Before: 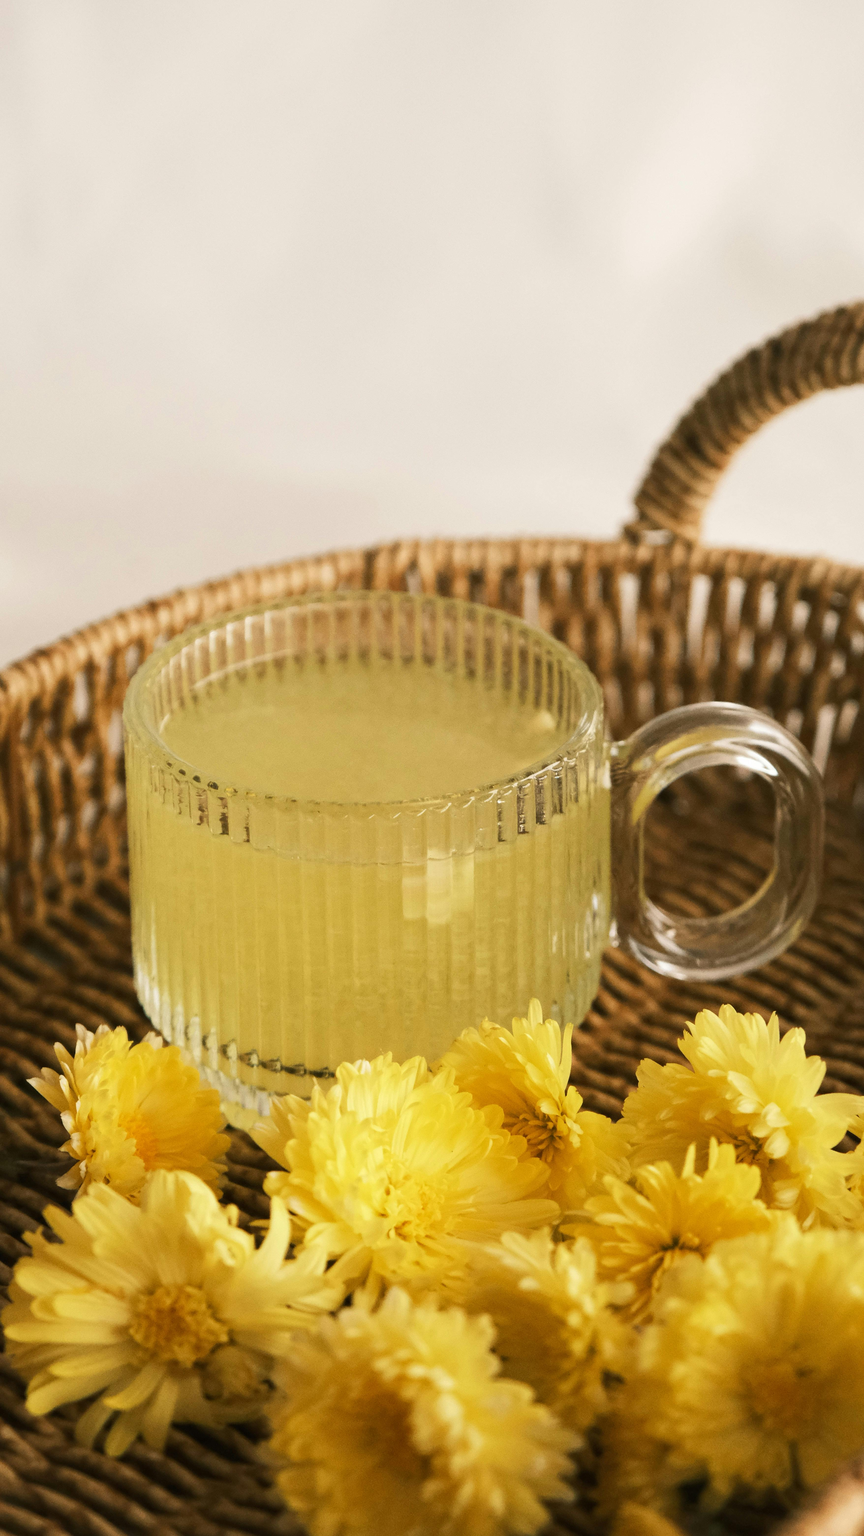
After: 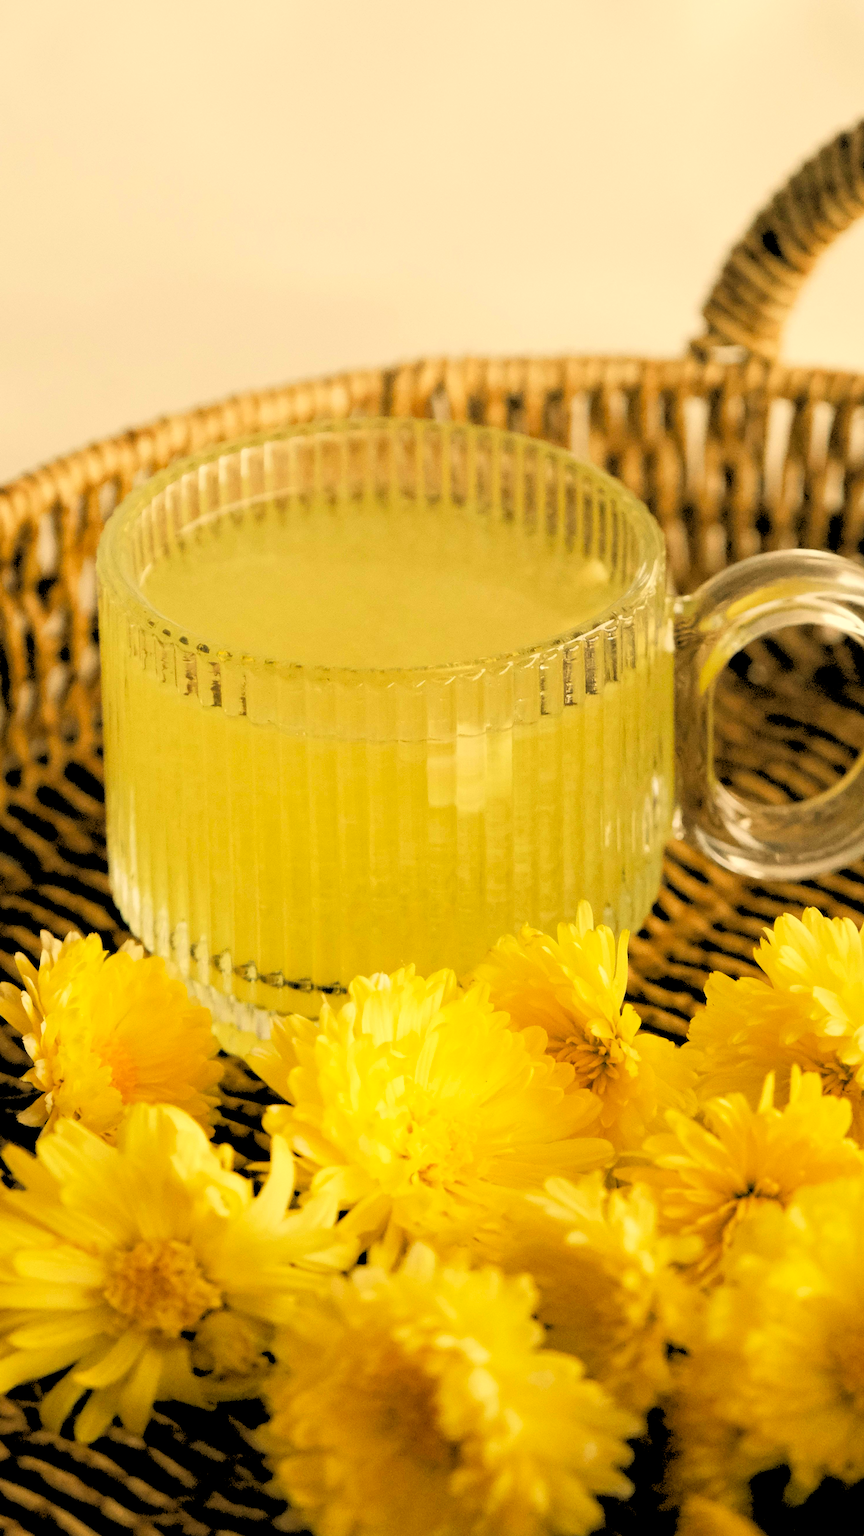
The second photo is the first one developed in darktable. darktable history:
rgb levels: levels [[0.027, 0.429, 0.996], [0, 0.5, 1], [0, 0.5, 1]]
color correction: highlights a* 2.72, highlights b* 22.8
crop and rotate: left 4.842%, top 15.51%, right 10.668%
